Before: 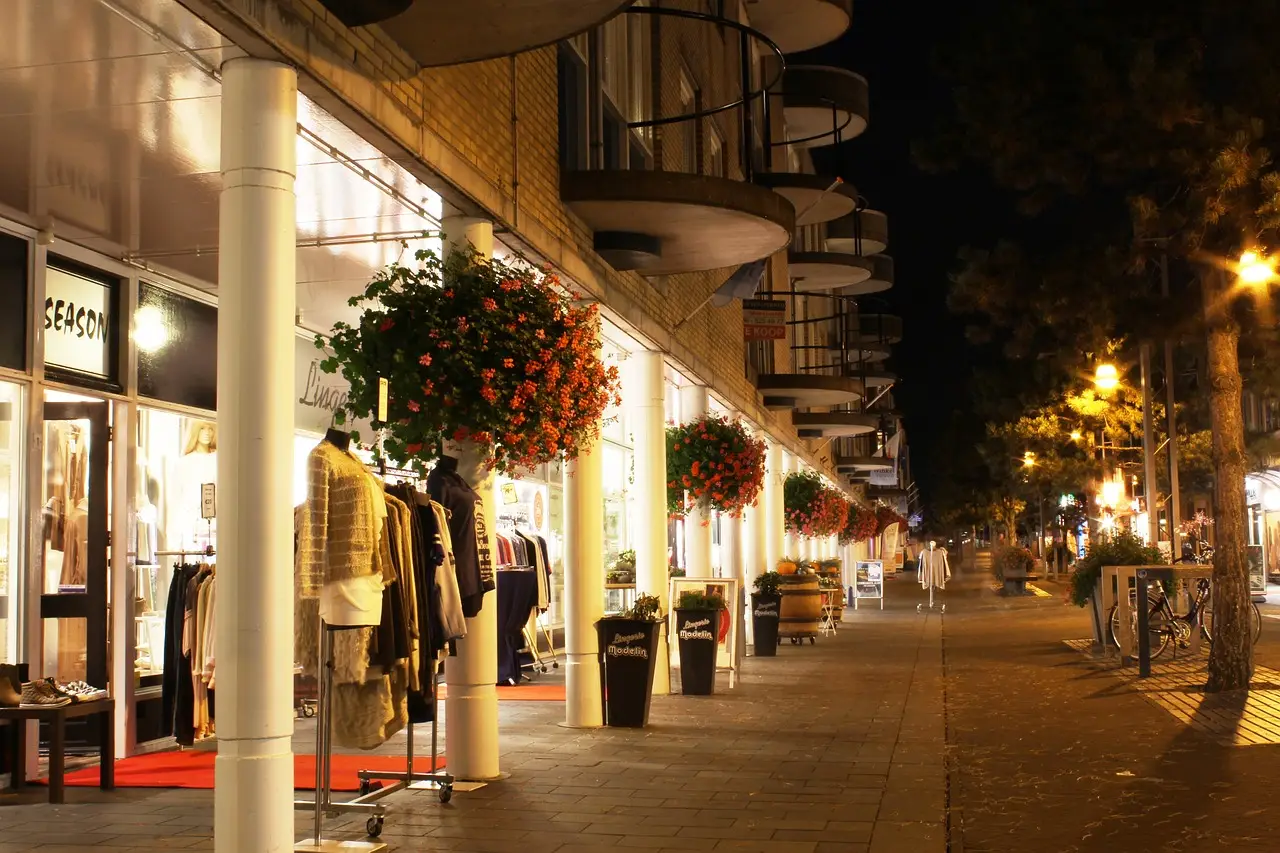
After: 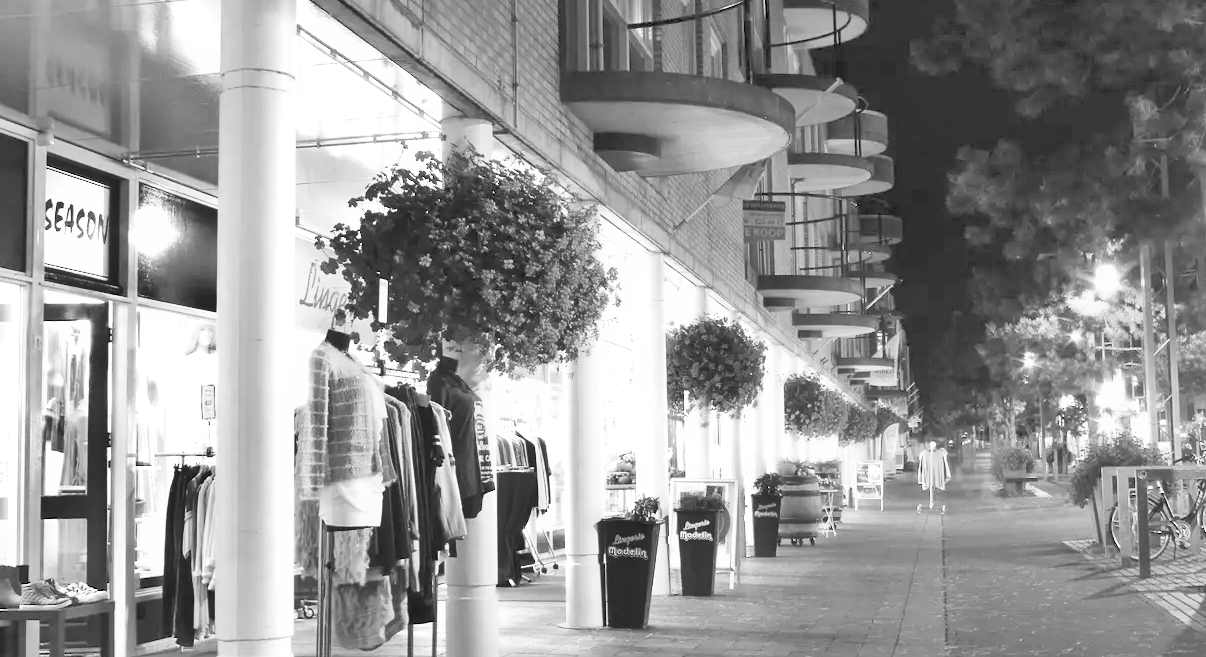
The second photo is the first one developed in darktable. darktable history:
color balance rgb: contrast -10%
crop and rotate: angle 0.03°, top 11.643%, right 5.651%, bottom 11.189%
exposure: exposure 1 EV, compensate highlight preservation false
white balance: emerald 1
shadows and highlights: radius 108.52, shadows 44.07, highlights -67.8, low approximation 0.01, soften with gaussian
monochrome: on, module defaults
filmic rgb: middle gray luminance 4.29%, black relative exposure -13 EV, white relative exposure 5 EV, threshold 6 EV, target black luminance 0%, hardness 5.19, latitude 59.69%, contrast 0.767, highlights saturation mix 5%, shadows ↔ highlights balance 25.95%, add noise in highlights 0, color science v3 (2019), use custom middle-gray values true, iterations of high-quality reconstruction 0, contrast in highlights soft, enable highlight reconstruction true
